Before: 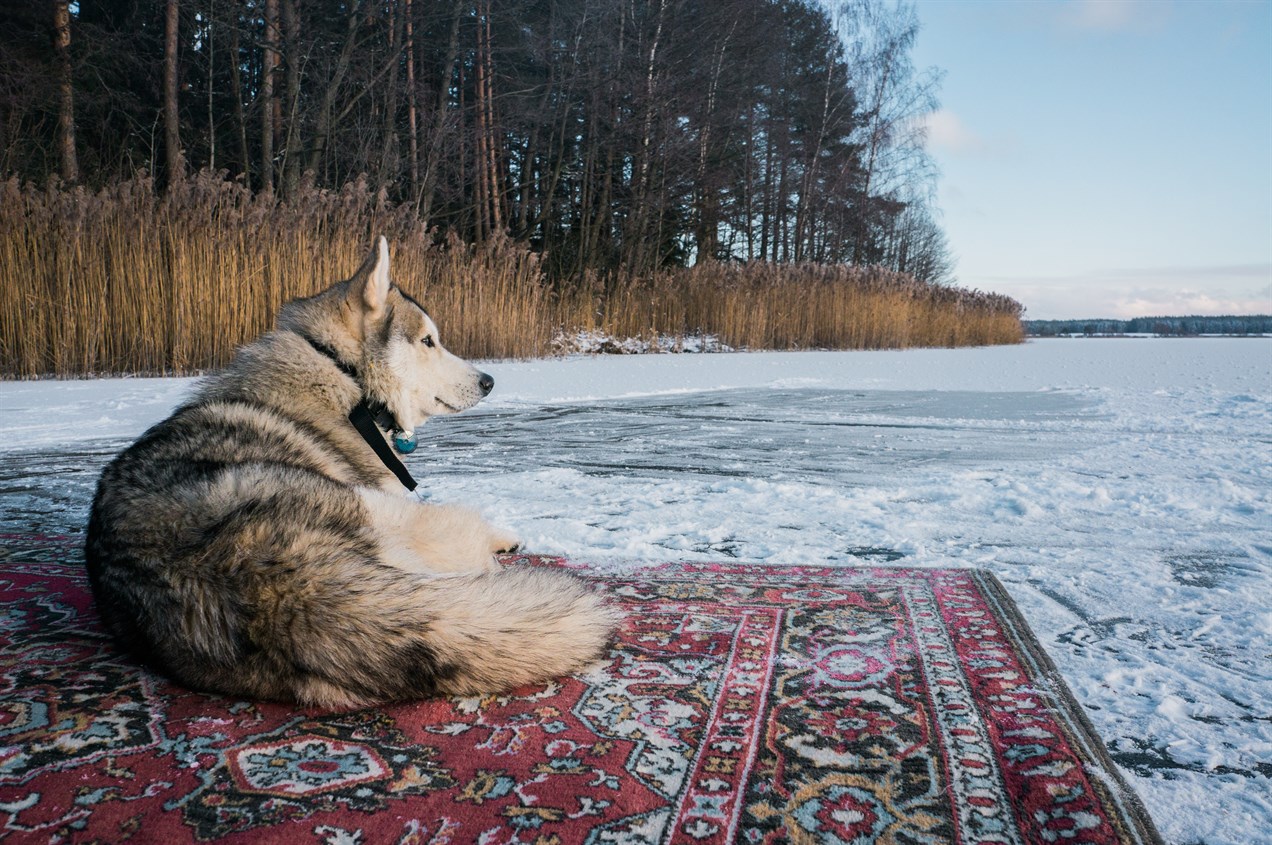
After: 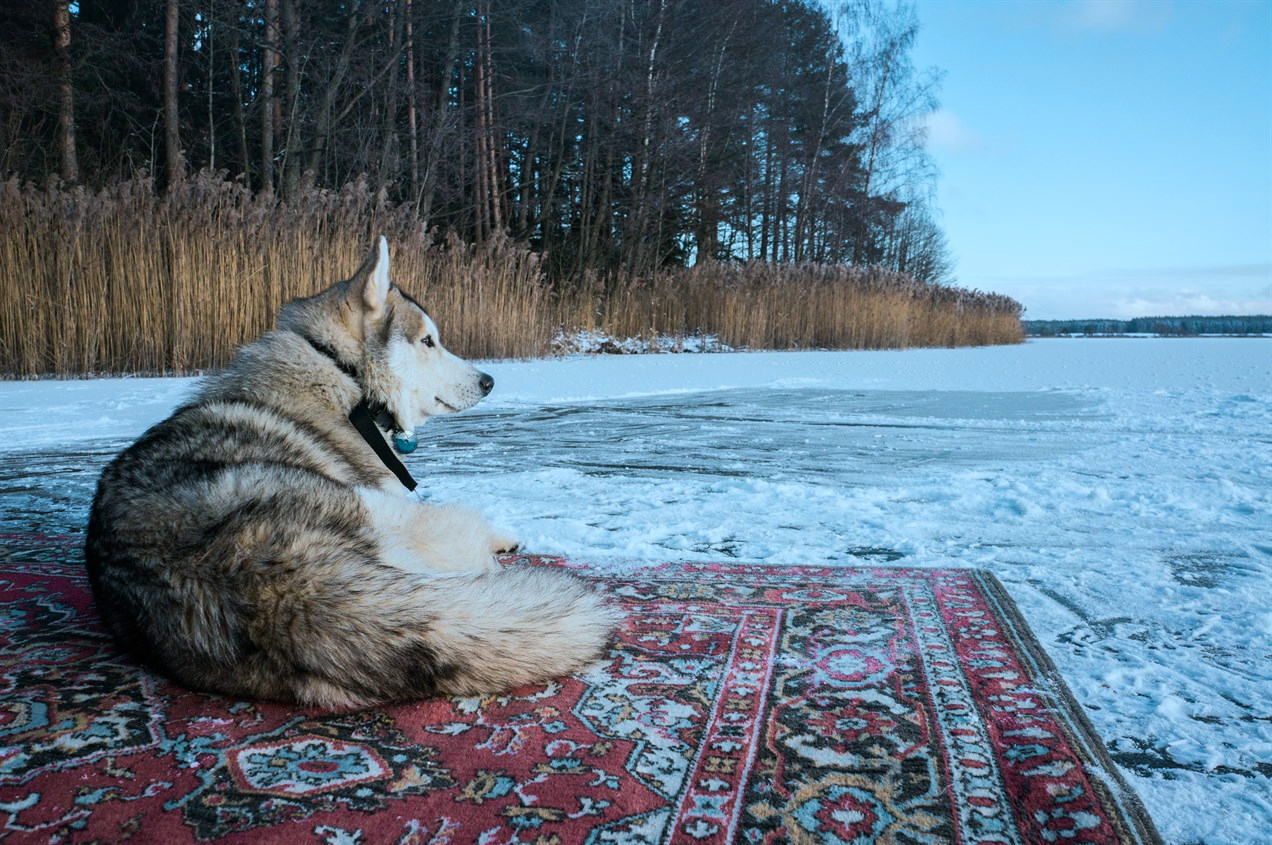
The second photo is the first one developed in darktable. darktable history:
color correction: highlights a* -10.72, highlights b* -18.65
